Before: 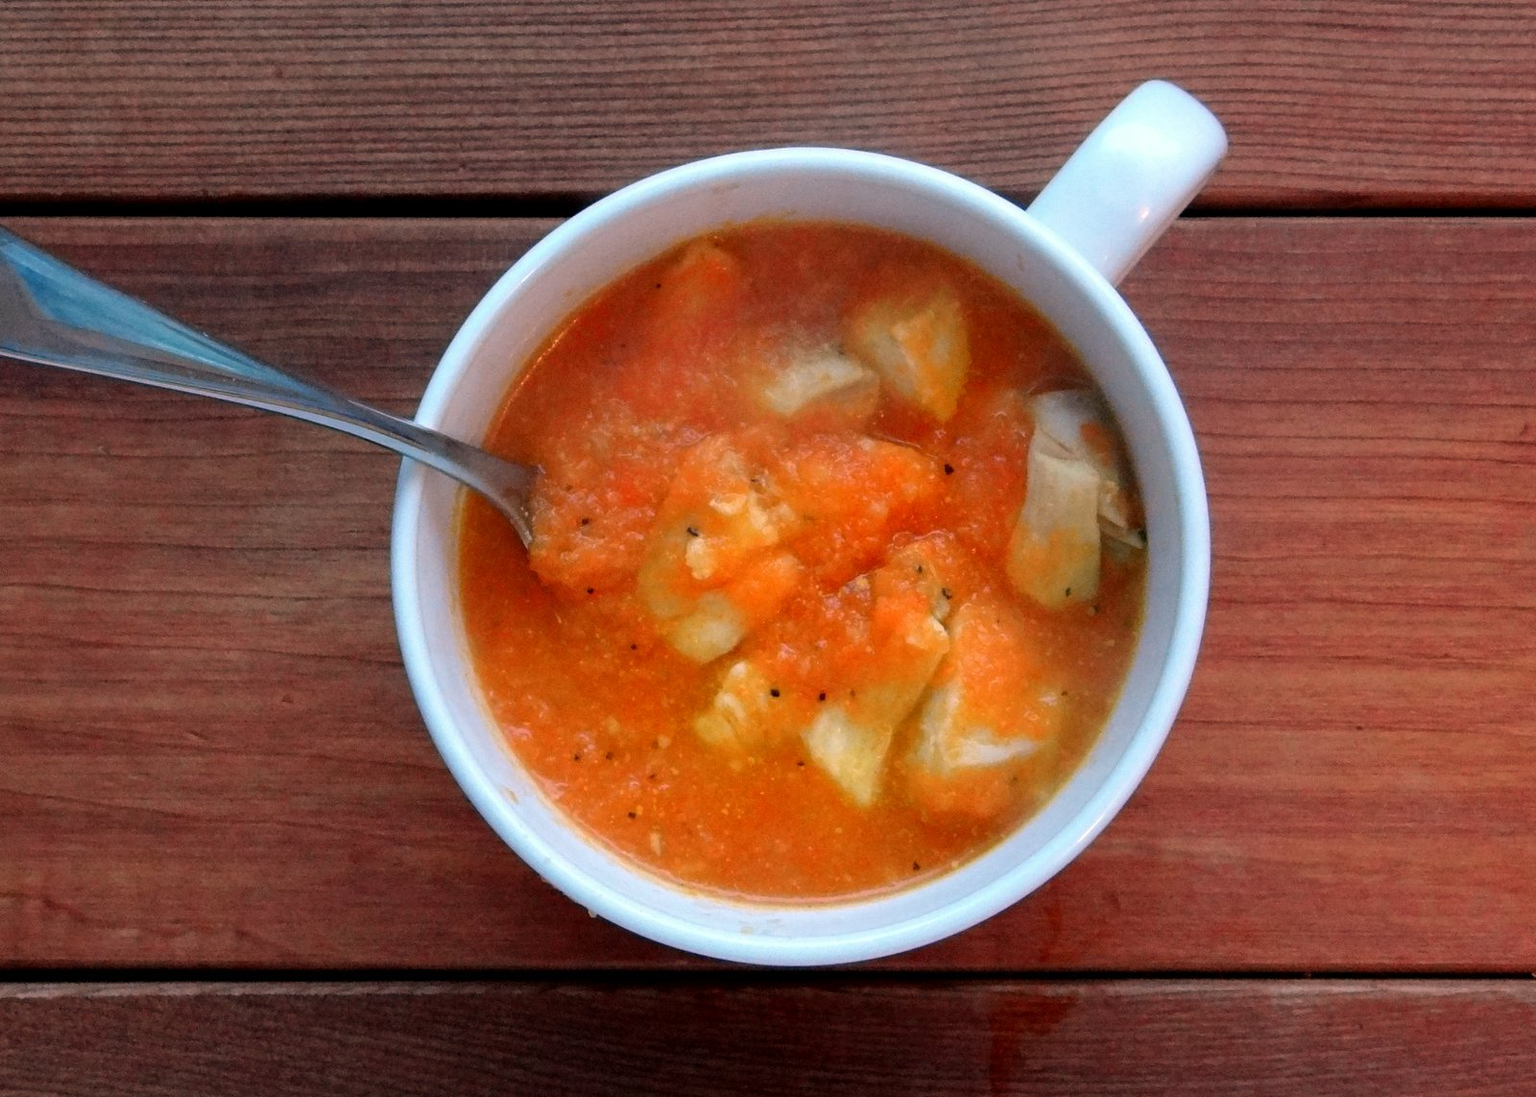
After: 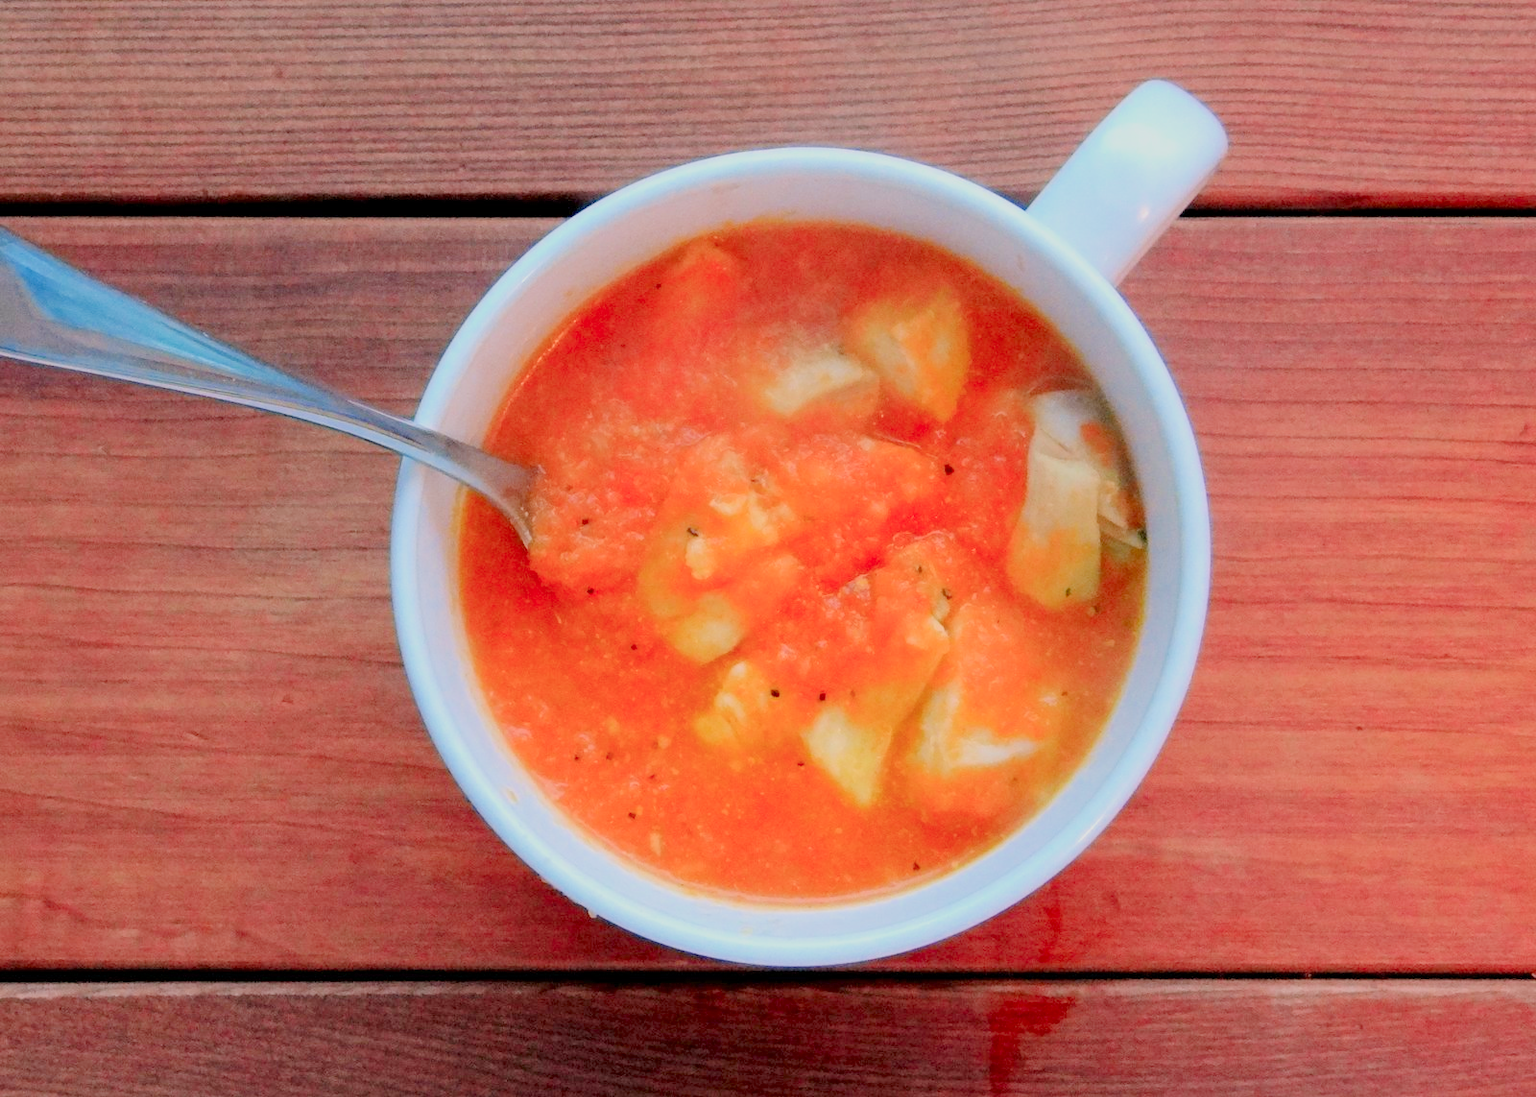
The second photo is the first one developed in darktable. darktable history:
exposure: black level correction 0, exposure 1.708 EV, compensate exposure bias true, compensate highlight preservation false
filmic rgb: middle gray luminance 2.77%, black relative exposure -9.94 EV, white relative exposure 7.01 EV, dynamic range scaling 9.59%, target black luminance 0%, hardness 3.19, latitude 44.23%, contrast 0.67, highlights saturation mix 5.97%, shadows ↔ highlights balance 13.08%
color correction: highlights b* -0.056, saturation 1.32
